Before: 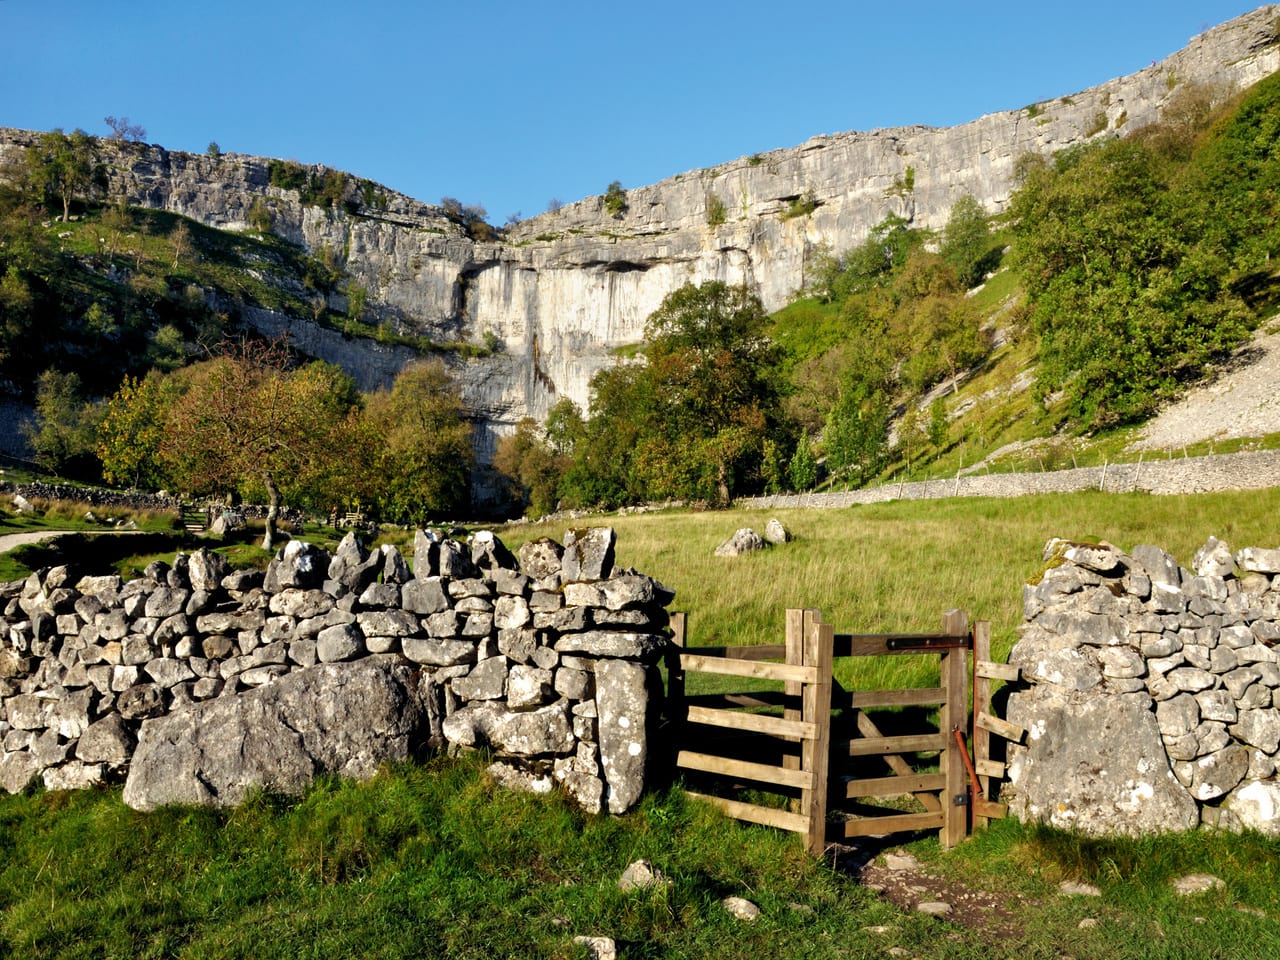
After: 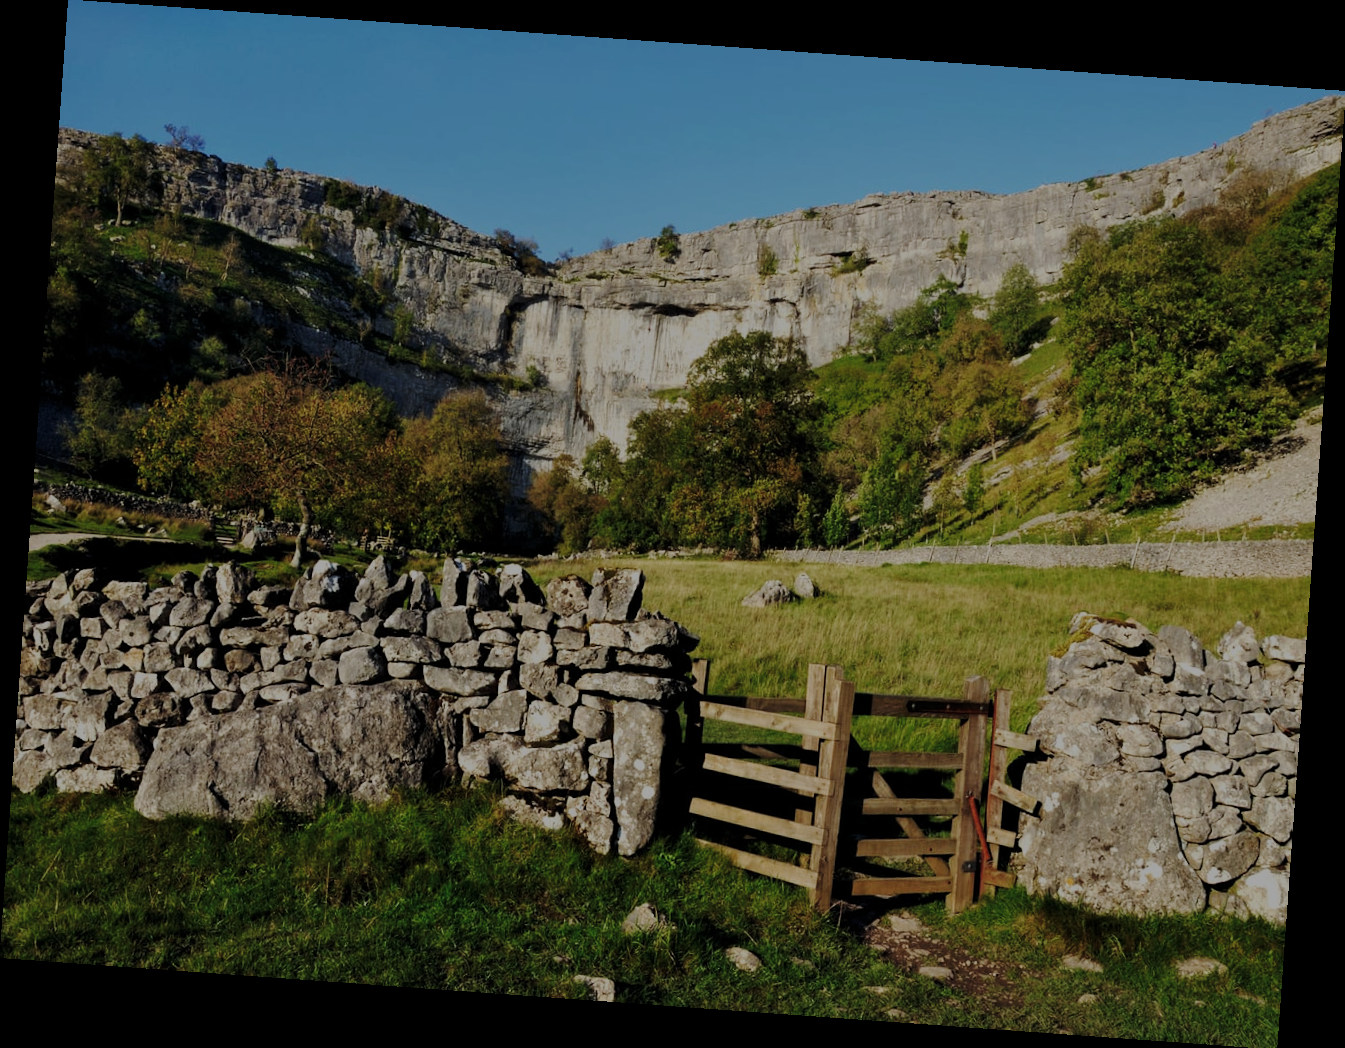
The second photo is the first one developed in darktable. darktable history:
color balance rgb: perceptual brilliance grading › global brilliance -48.39%
rotate and perspective: rotation 4.1°, automatic cropping off
base curve: curves: ch0 [(0, 0) (0.028, 0.03) (0.121, 0.232) (0.46, 0.748) (0.859, 0.968) (1, 1)], preserve colors none
